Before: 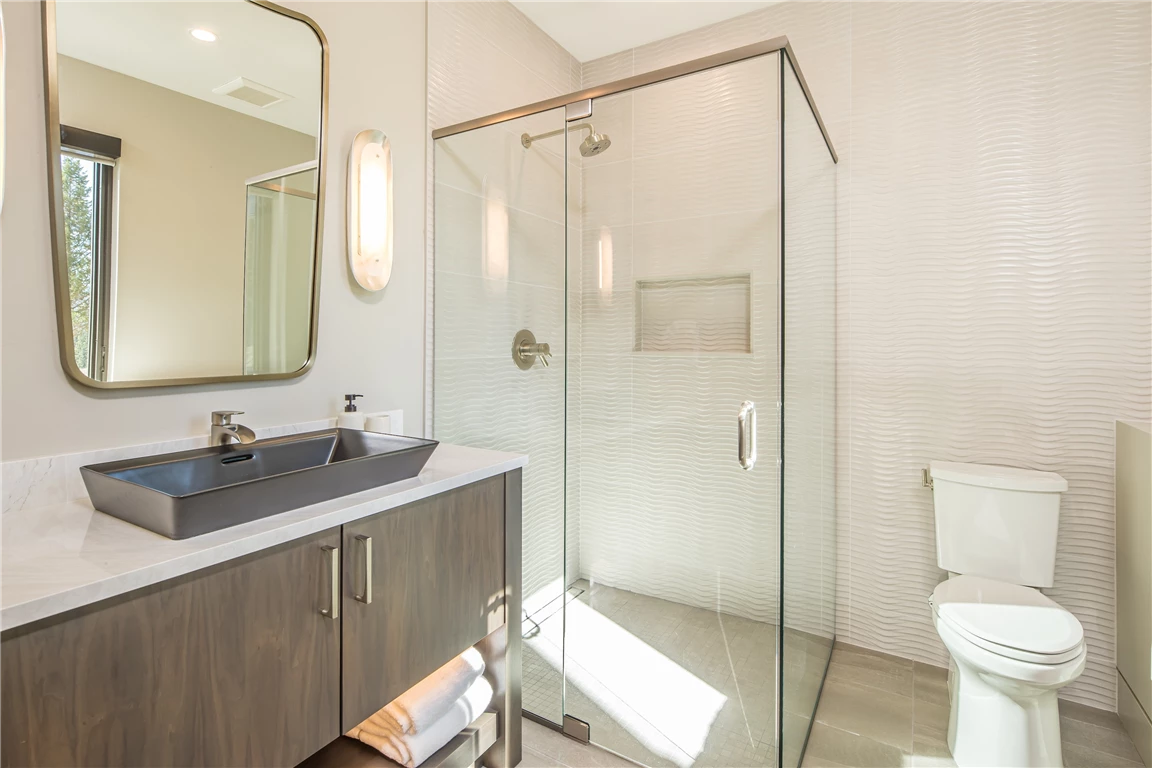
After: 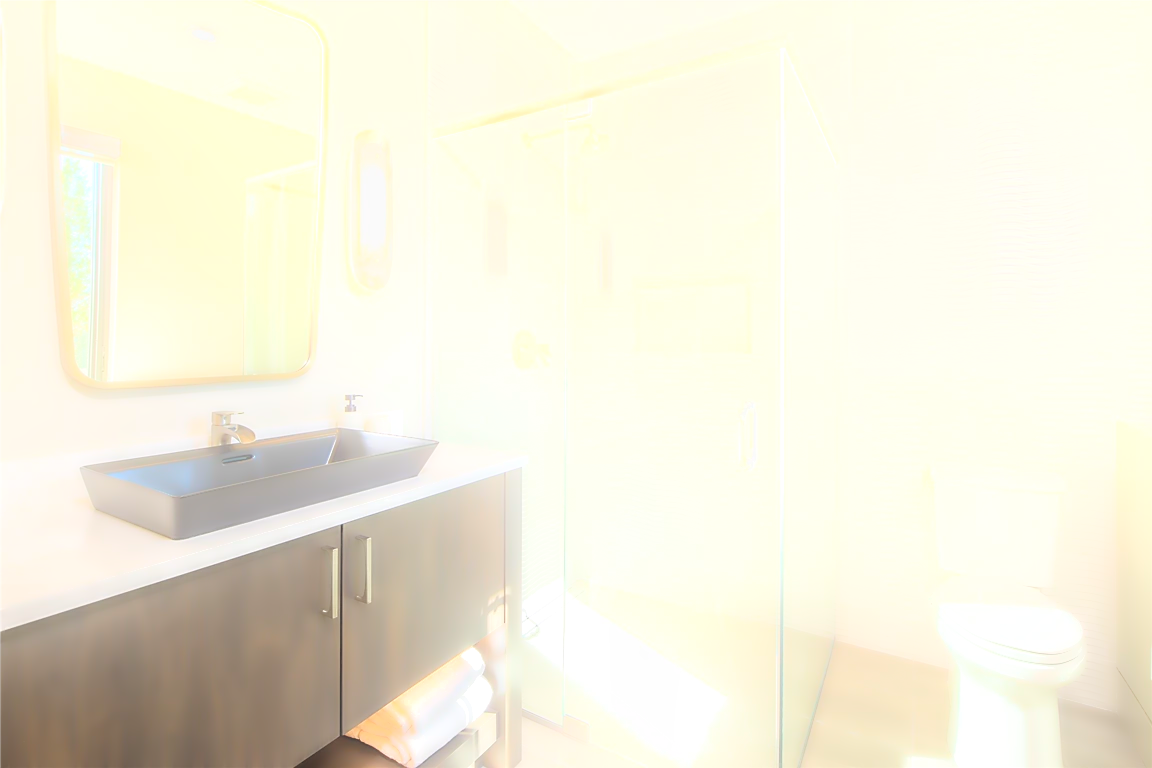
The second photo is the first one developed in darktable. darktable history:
lowpass: radius 4, soften with bilateral filter, unbound 0
bloom: on, module defaults
sharpen: on, module defaults
exposure: exposure 0.515 EV, compensate highlight preservation false
